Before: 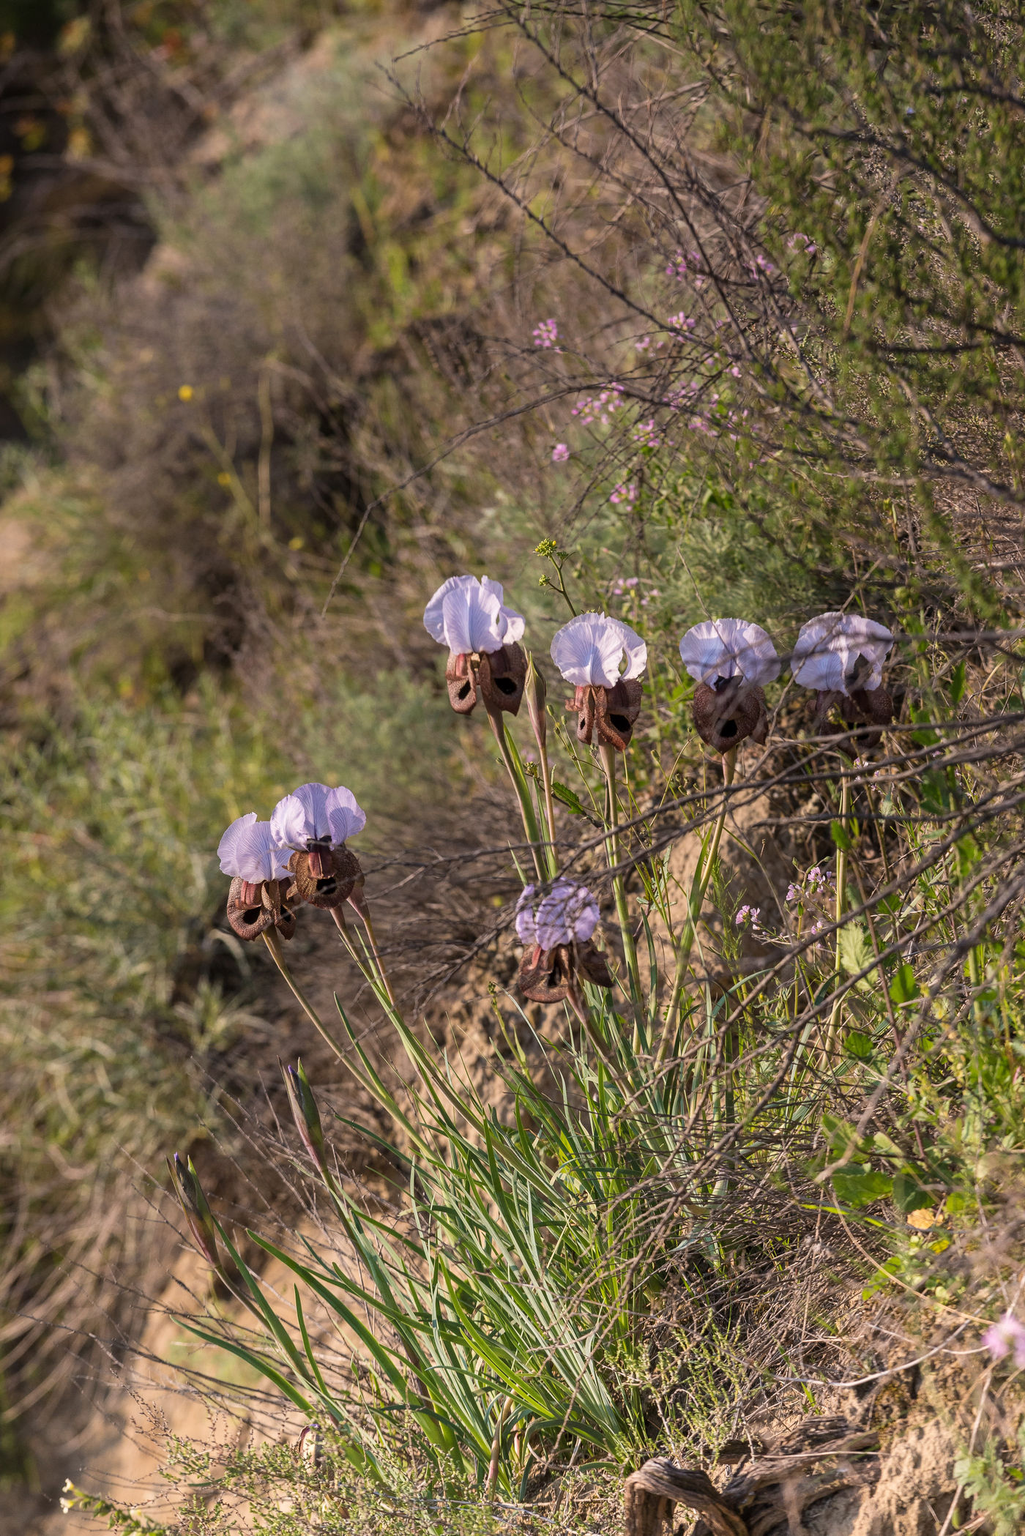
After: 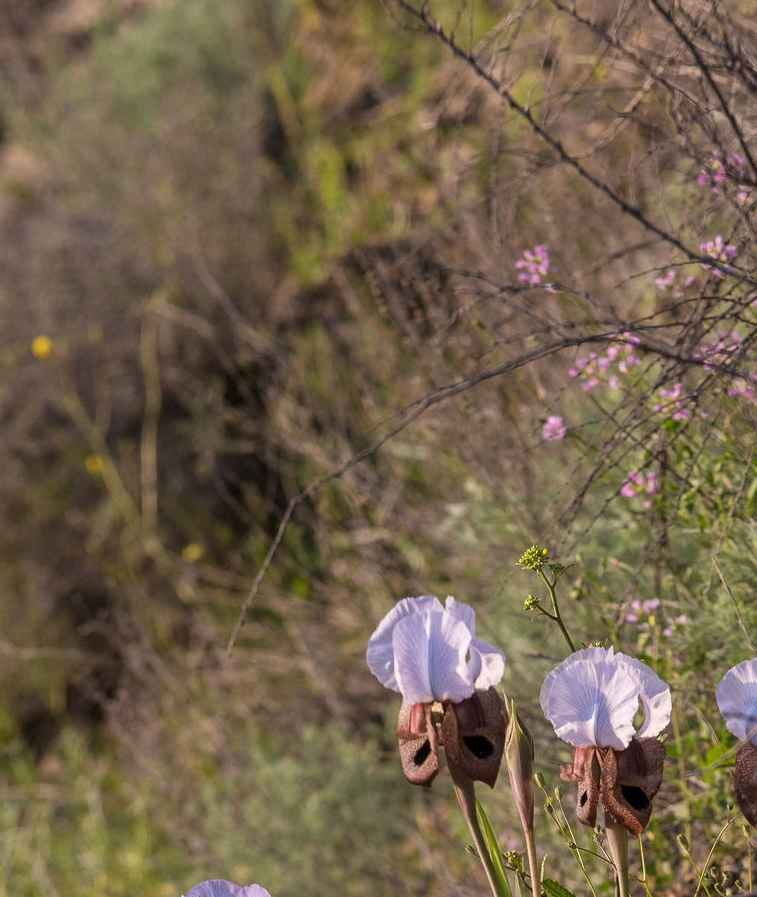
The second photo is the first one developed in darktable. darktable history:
crop: left 15.171%, top 9.074%, right 30.703%, bottom 48.156%
